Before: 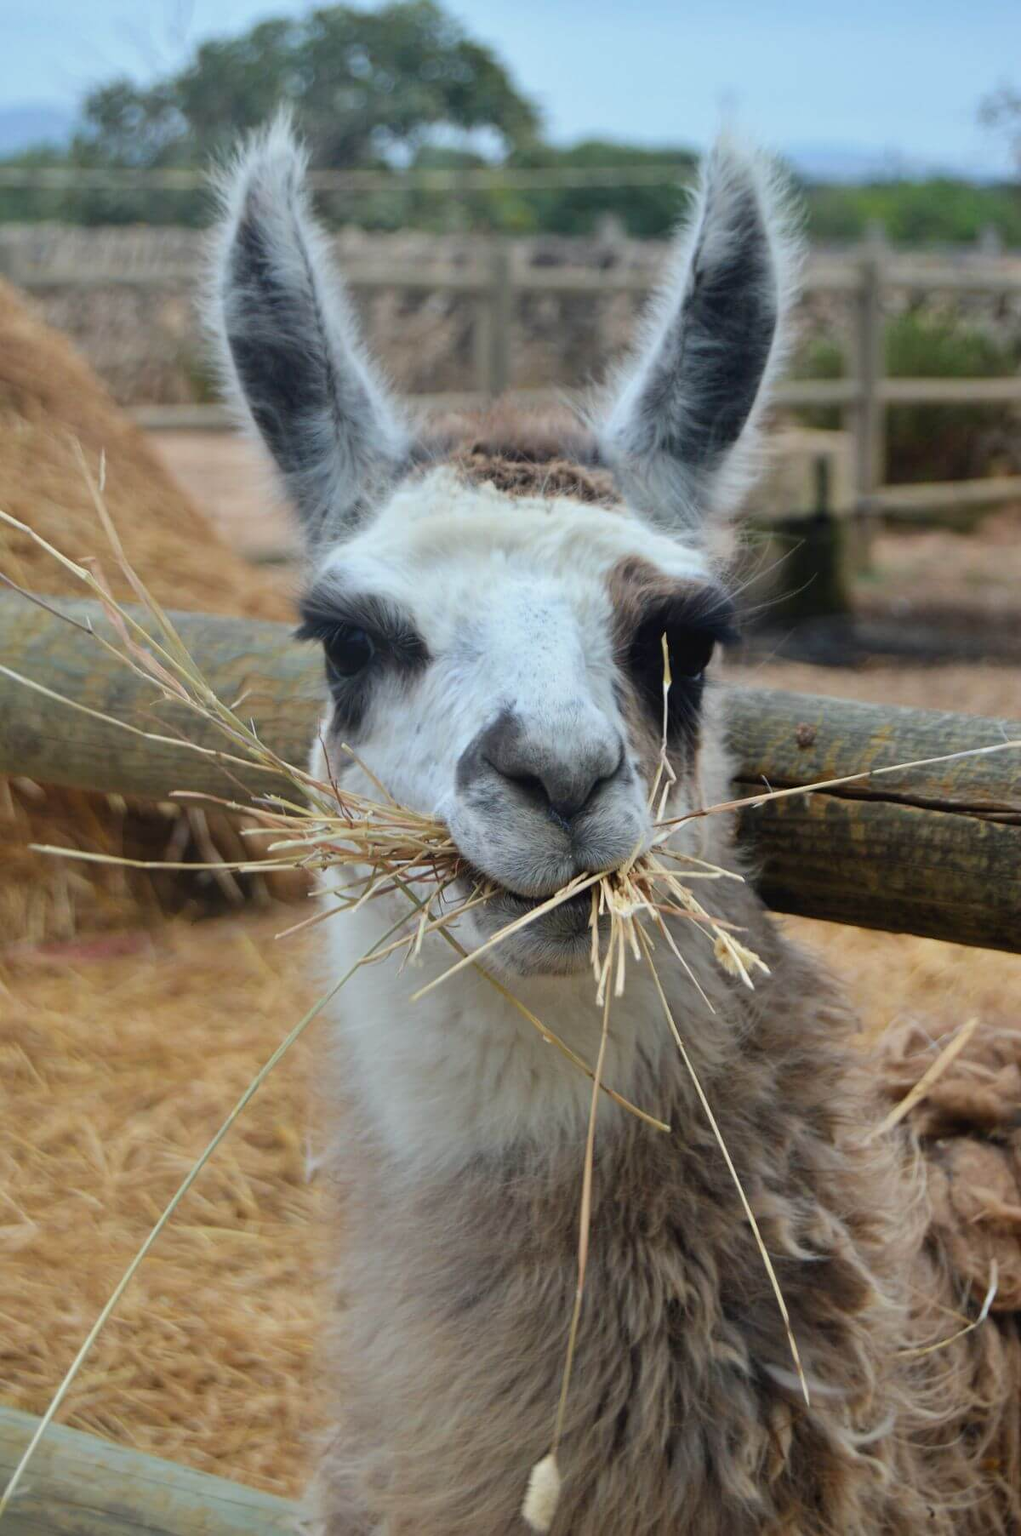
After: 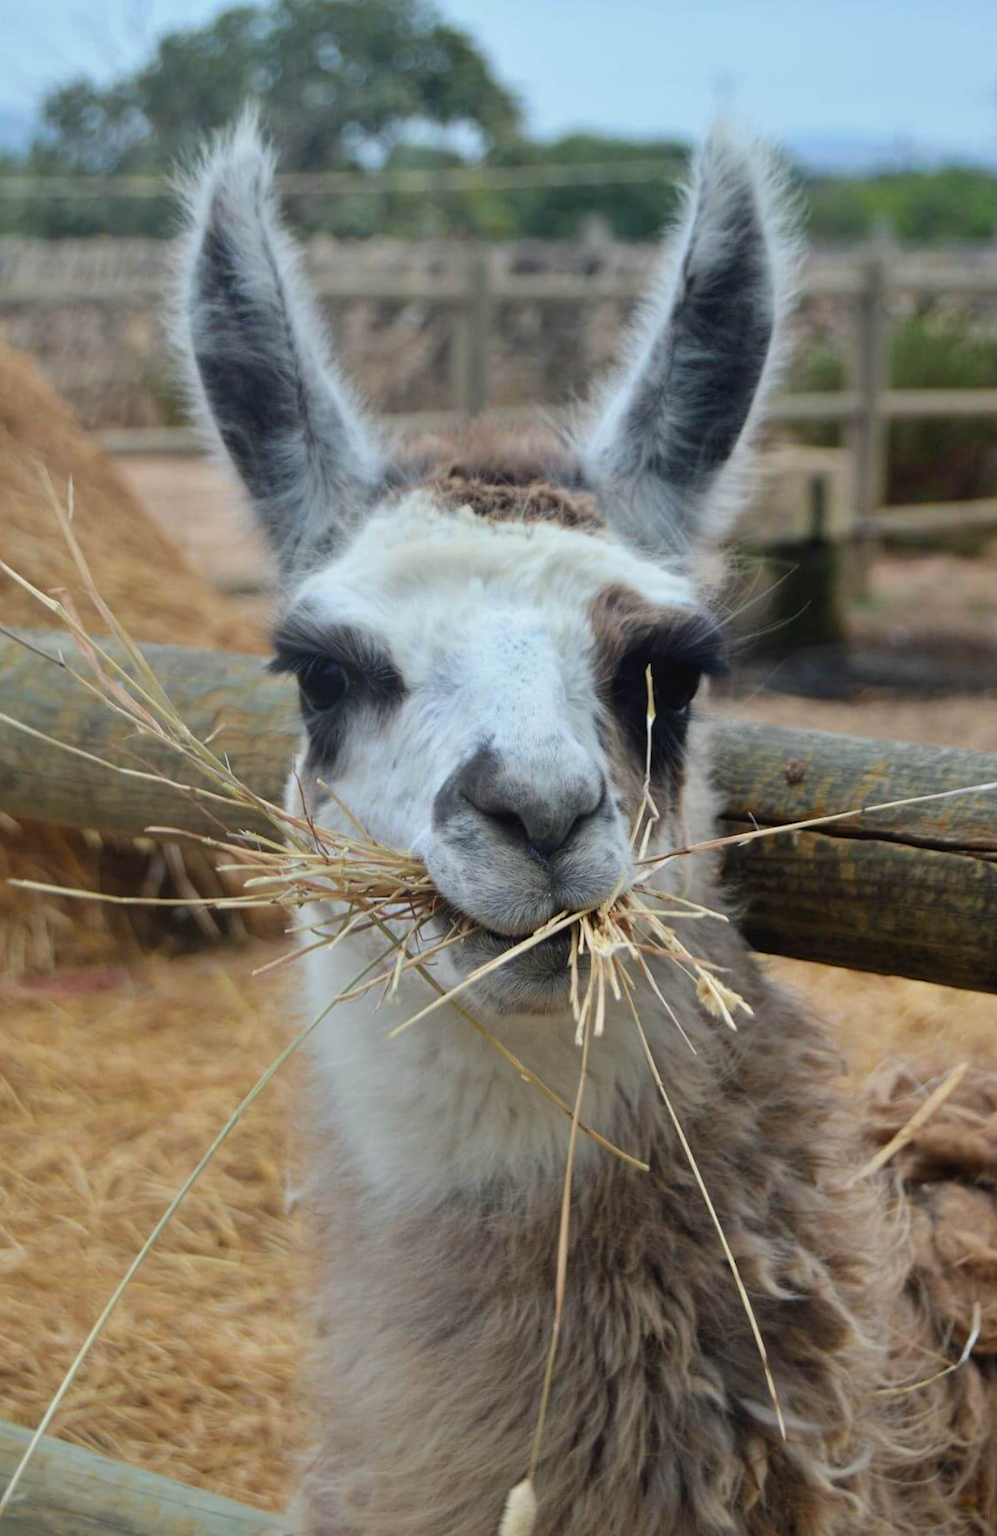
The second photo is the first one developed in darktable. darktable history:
white balance: emerald 1
rotate and perspective: rotation 0.074°, lens shift (vertical) 0.096, lens shift (horizontal) -0.041, crop left 0.043, crop right 0.952, crop top 0.024, crop bottom 0.979
